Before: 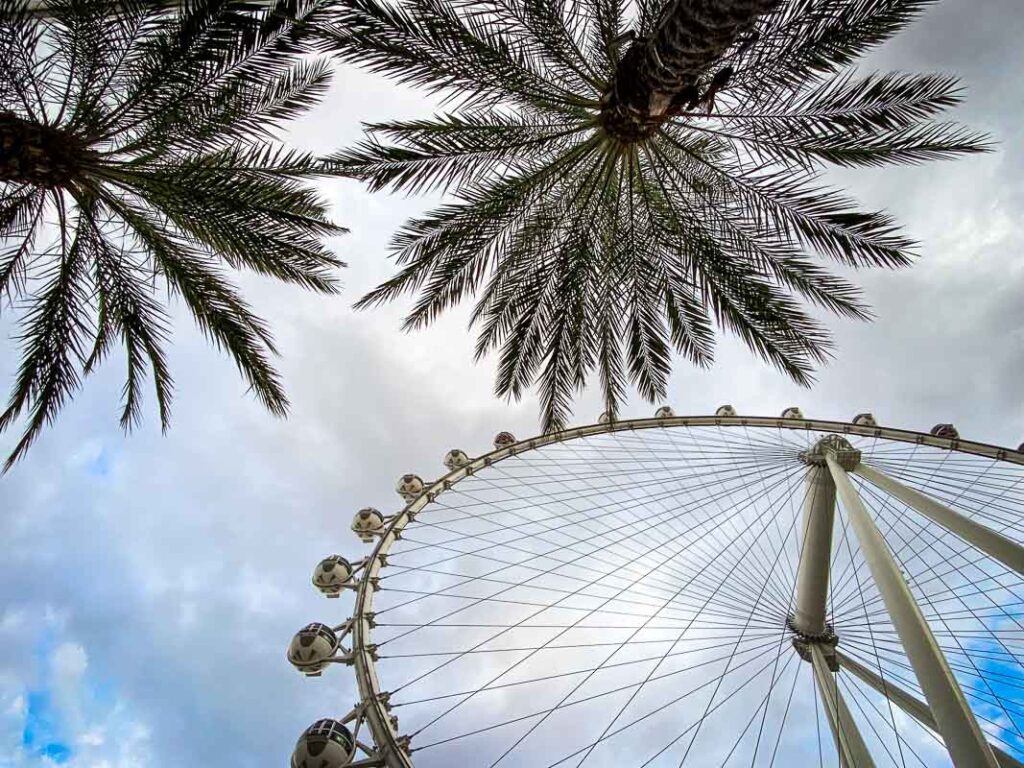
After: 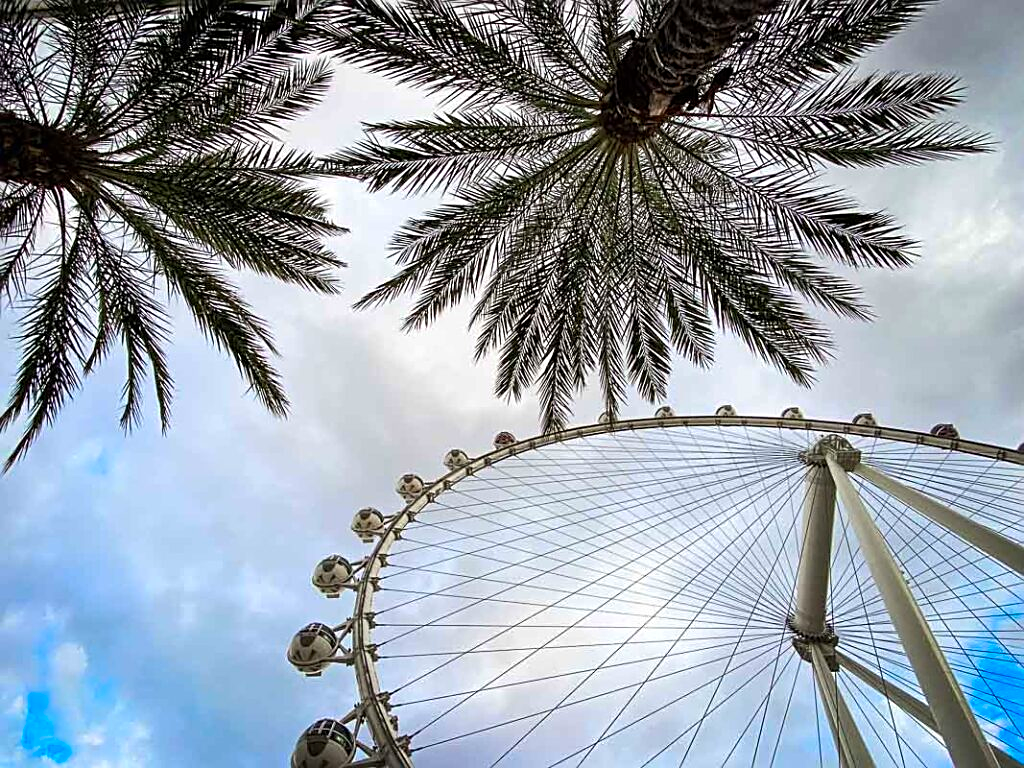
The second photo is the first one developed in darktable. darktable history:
color zones: curves: ch1 [(0.25, 0.5) (0.747, 0.71)]
sharpen: on, module defaults
